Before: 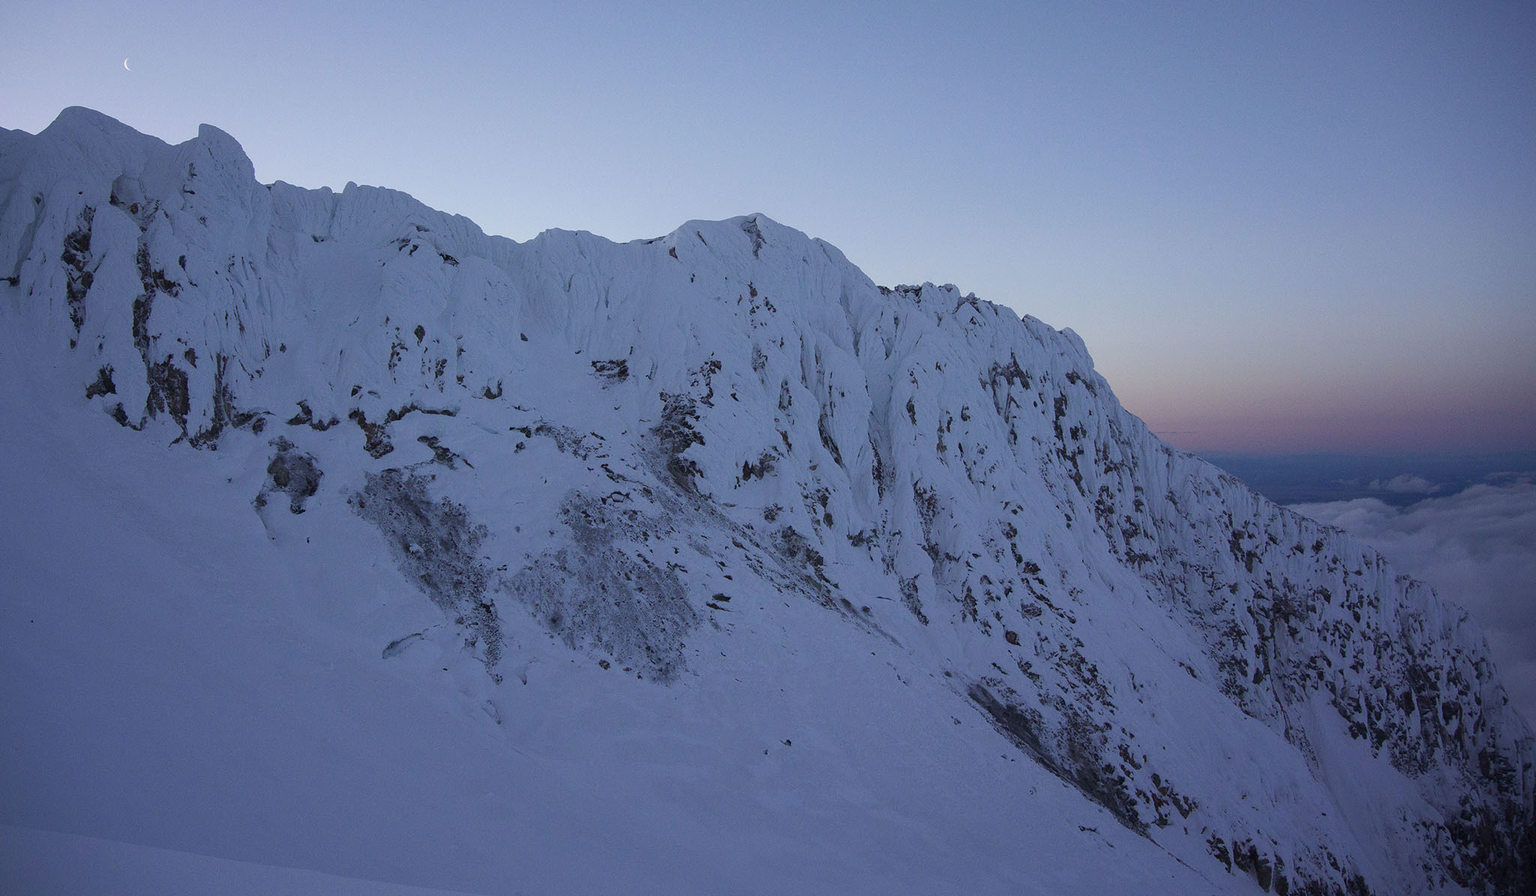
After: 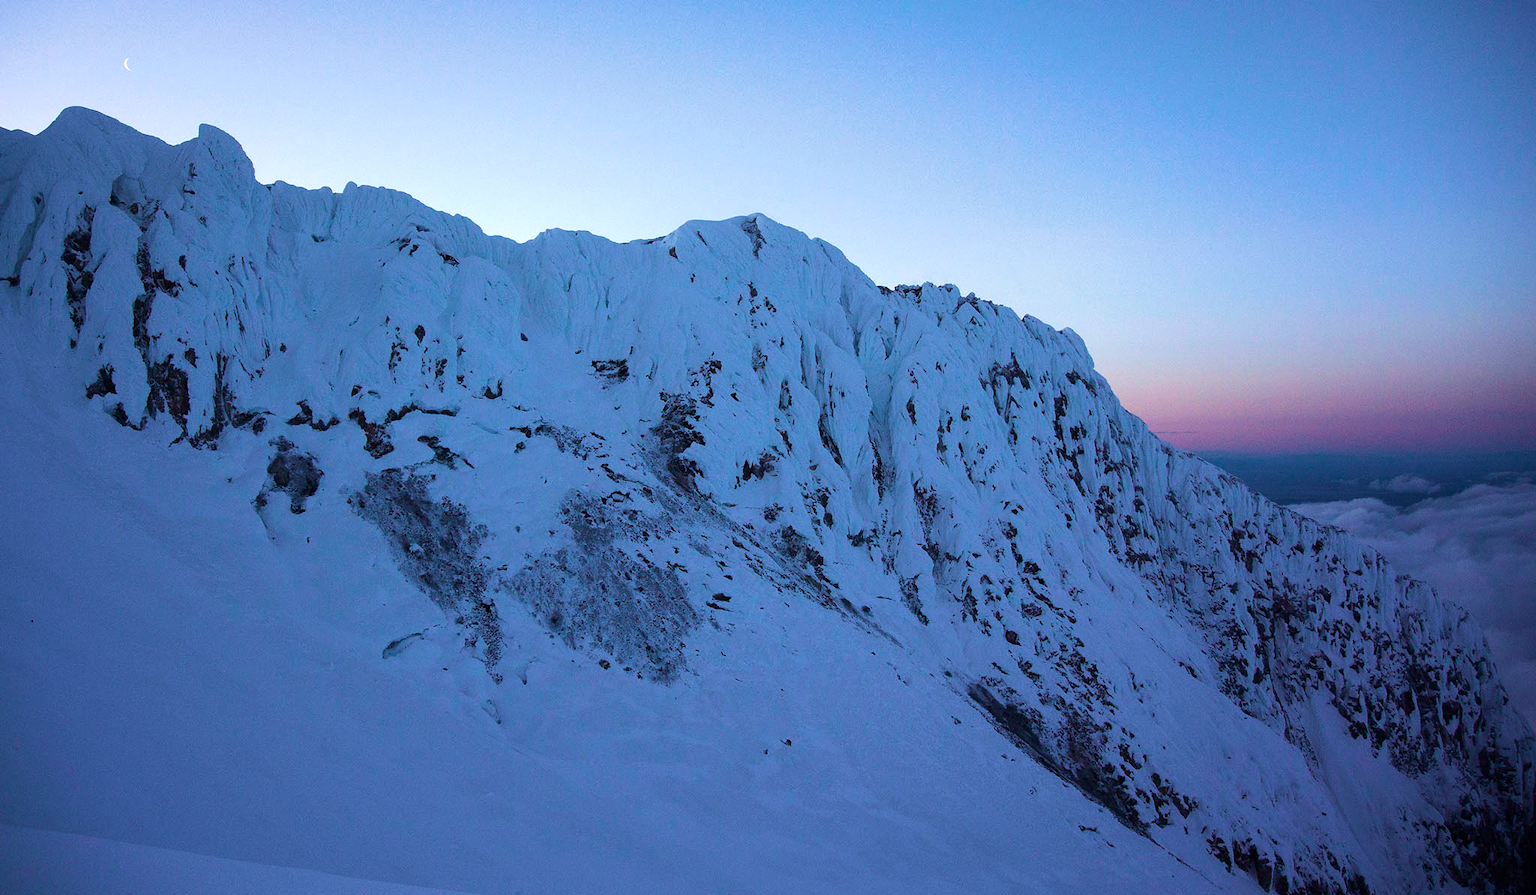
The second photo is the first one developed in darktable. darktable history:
tone equalizer: -8 EV -0.76 EV, -7 EV -0.666 EV, -6 EV -0.584 EV, -5 EV -0.407 EV, -3 EV 0.393 EV, -2 EV 0.6 EV, -1 EV 0.694 EV, +0 EV 0.776 EV, edges refinement/feathering 500, mask exposure compensation -1.57 EV, preserve details no
velvia: strength 66.98%, mid-tones bias 0.973
